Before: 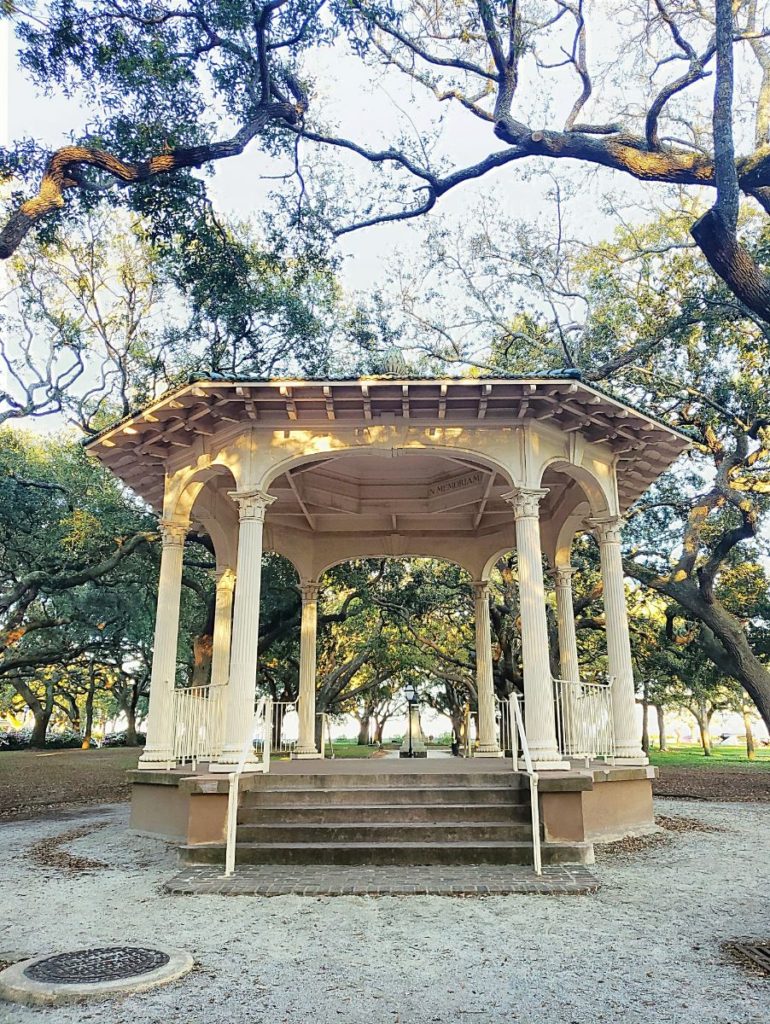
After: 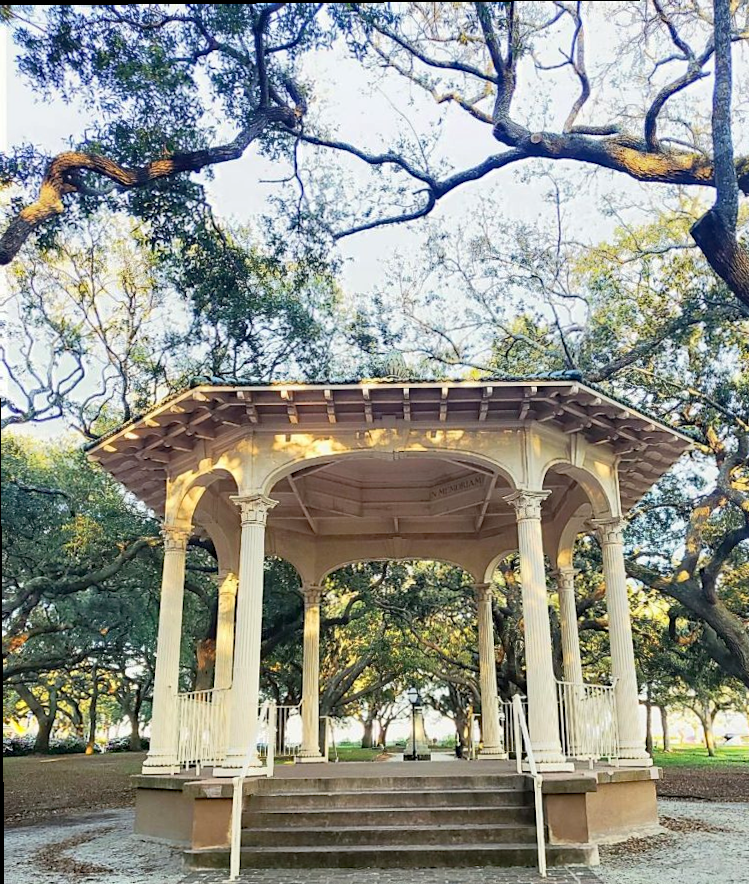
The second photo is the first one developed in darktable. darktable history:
tone equalizer: -8 EV -0.507 EV, -7 EV -0.286 EV, -6 EV -0.072 EV, -5 EV 0.407 EV, -4 EV 0.966 EV, -3 EV 0.791 EV, -2 EV -0.008 EV, -1 EV 0.123 EV, +0 EV -0.018 EV, smoothing diameter 24.97%, edges refinement/feathering 9.63, preserve details guided filter
haze removal: compatibility mode true, adaptive false
crop and rotate: angle 0.447°, left 0.264%, right 3.394%, bottom 14.089%
